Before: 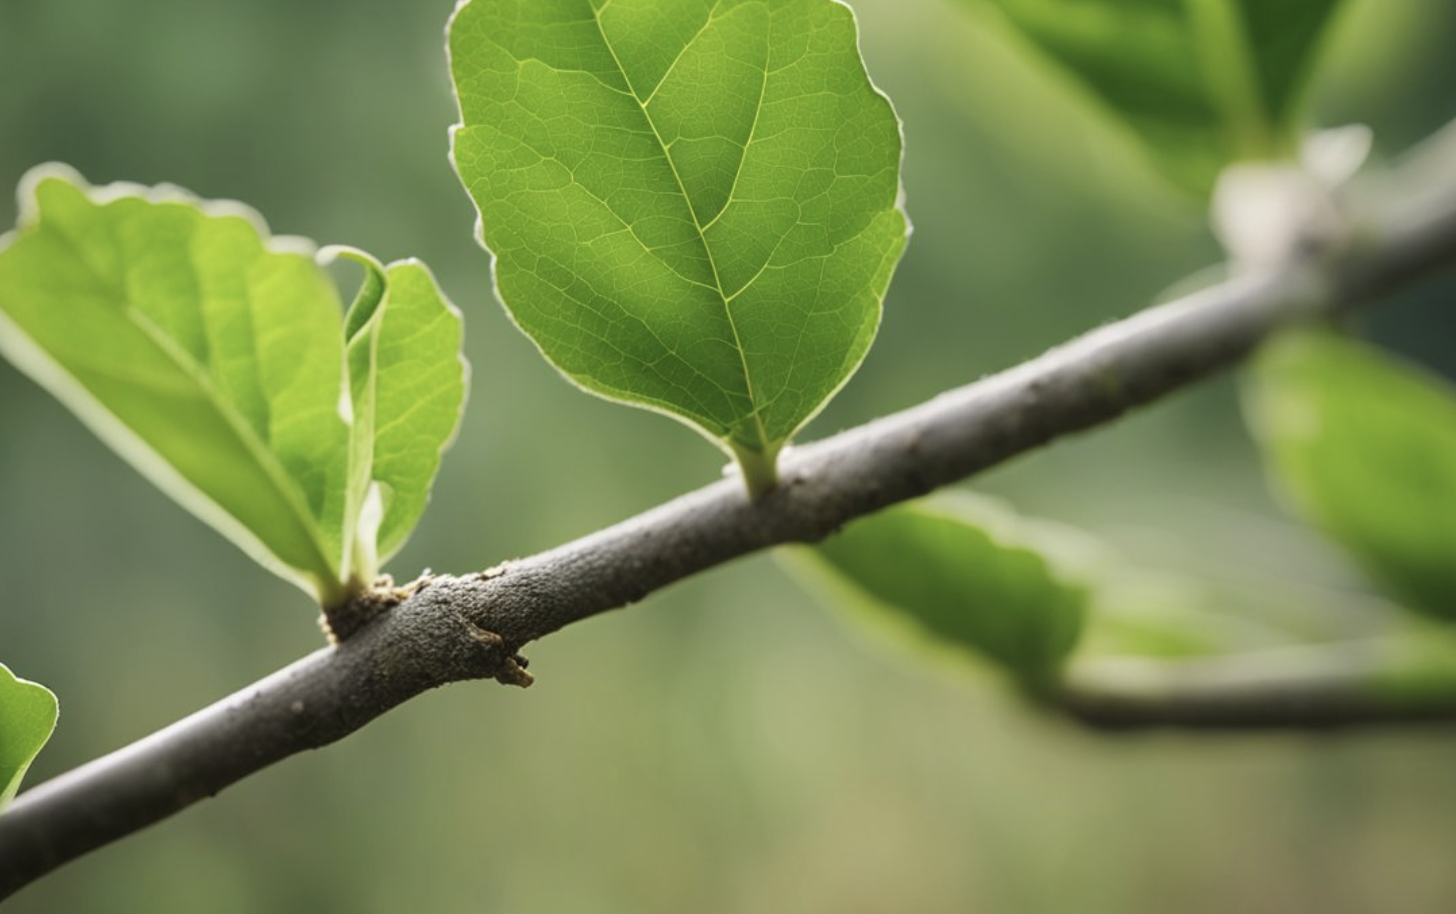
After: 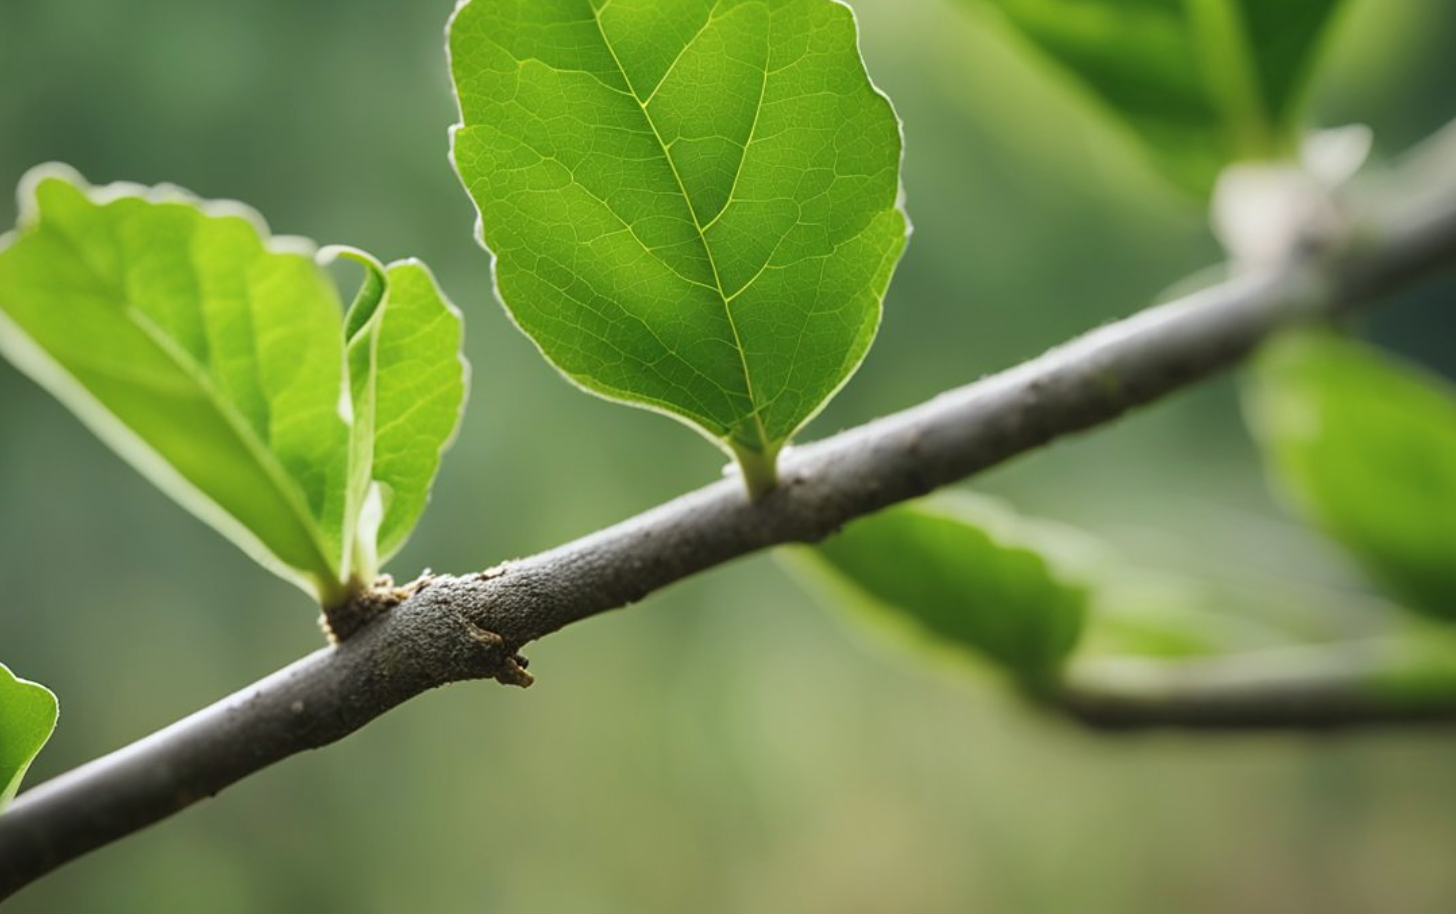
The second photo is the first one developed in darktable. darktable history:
sharpen: amount 0.2
white balance: red 0.982, blue 1.018
tone equalizer: on, module defaults
